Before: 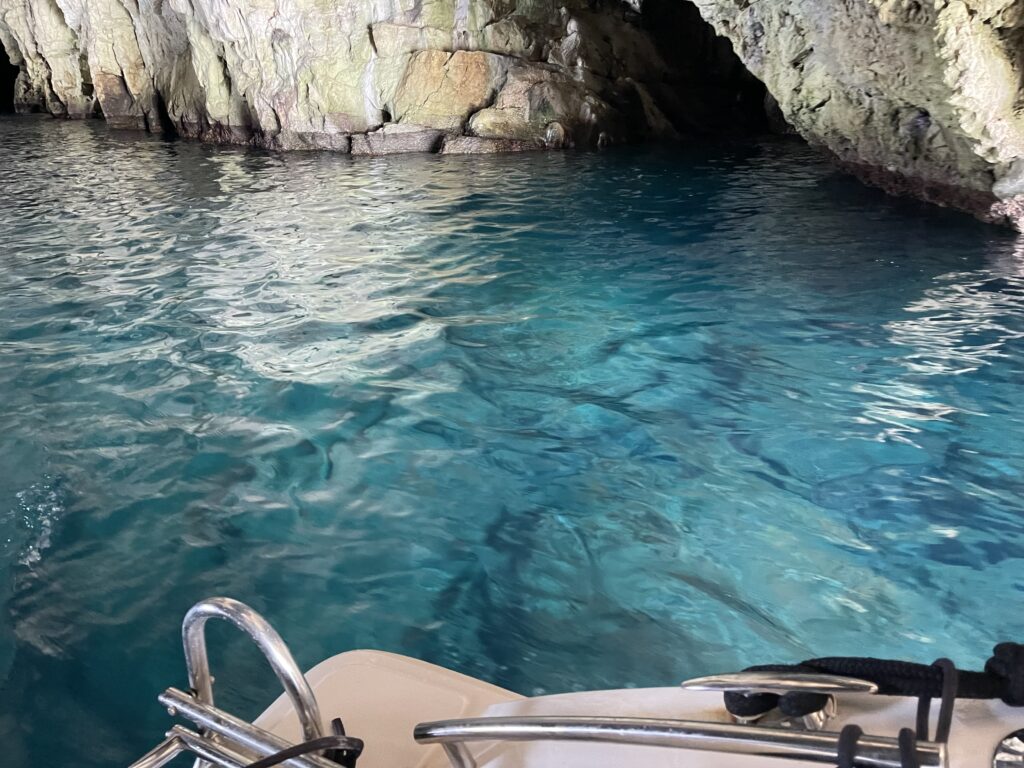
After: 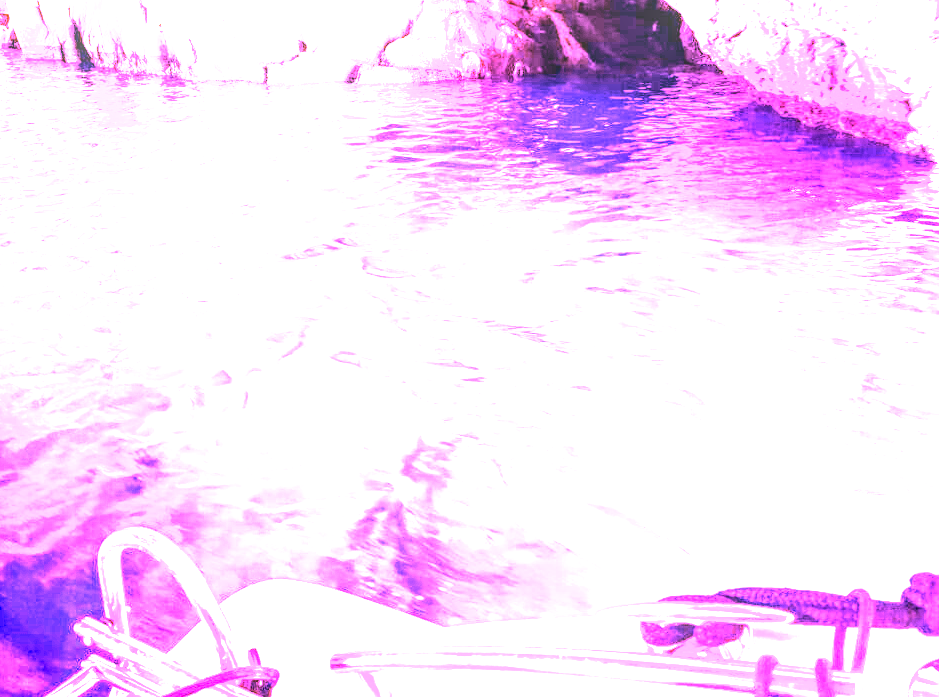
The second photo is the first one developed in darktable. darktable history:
crop and rotate: left 8.262%, top 9.226%
local contrast: highlights 60%, shadows 60%, detail 160%
color calibration: illuminant as shot in camera, x 0.358, y 0.373, temperature 4628.91 K
white balance: red 8, blue 8
